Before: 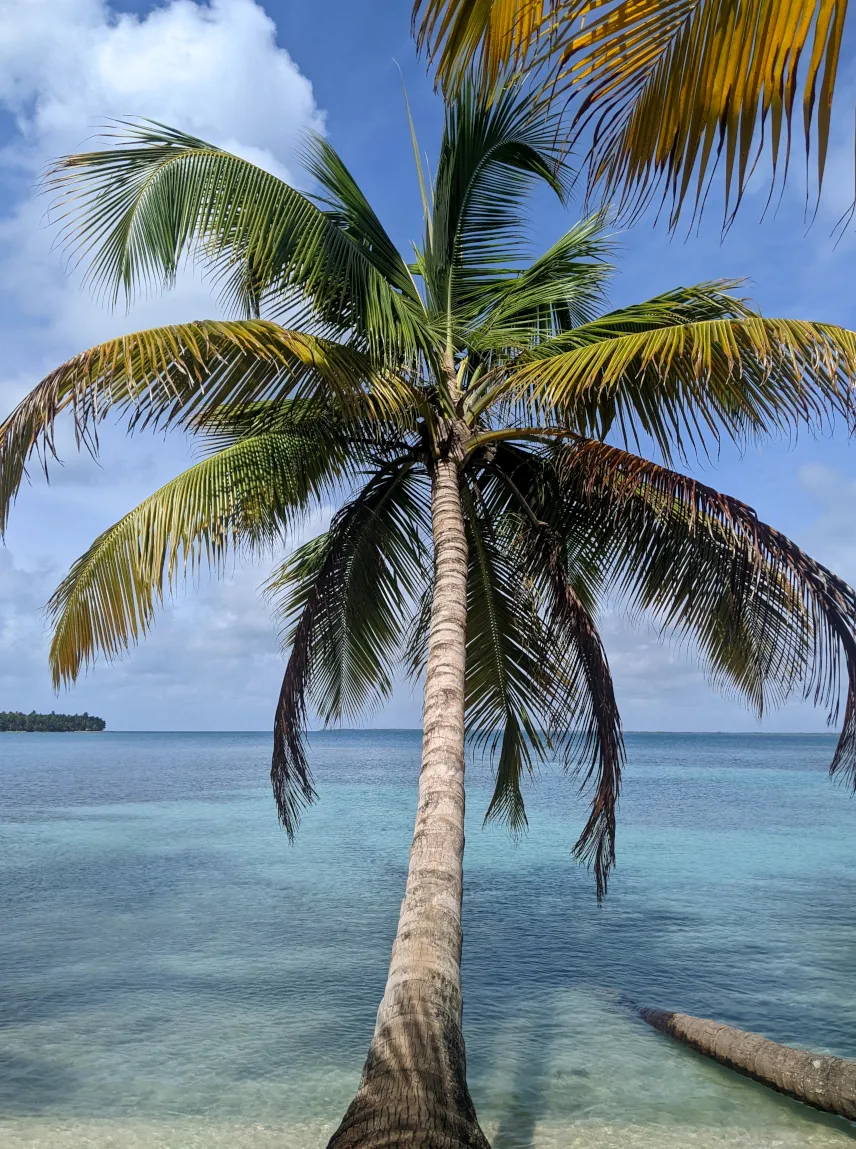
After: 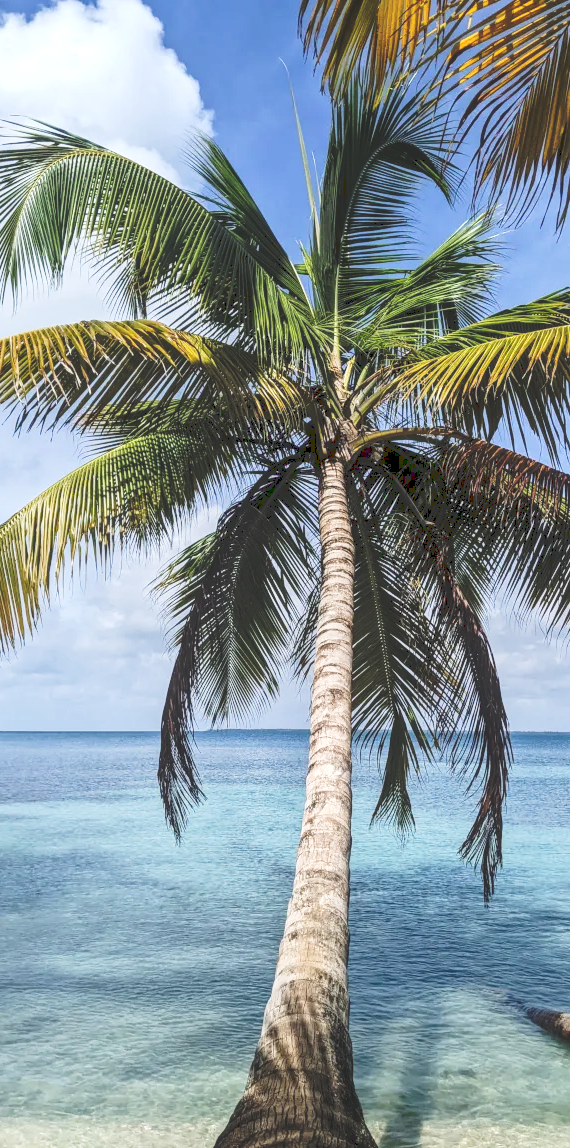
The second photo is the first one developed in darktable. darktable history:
crop and rotate: left 13.359%, right 19.96%
tone curve: curves: ch0 [(0, 0) (0.003, 0.203) (0.011, 0.203) (0.025, 0.21) (0.044, 0.22) (0.069, 0.231) (0.1, 0.243) (0.136, 0.255) (0.177, 0.277) (0.224, 0.305) (0.277, 0.346) (0.335, 0.412) (0.399, 0.492) (0.468, 0.571) (0.543, 0.658) (0.623, 0.75) (0.709, 0.837) (0.801, 0.905) (0.898, 0.955) (1, 1)], preserve colors none
local contrast: detail 130%
